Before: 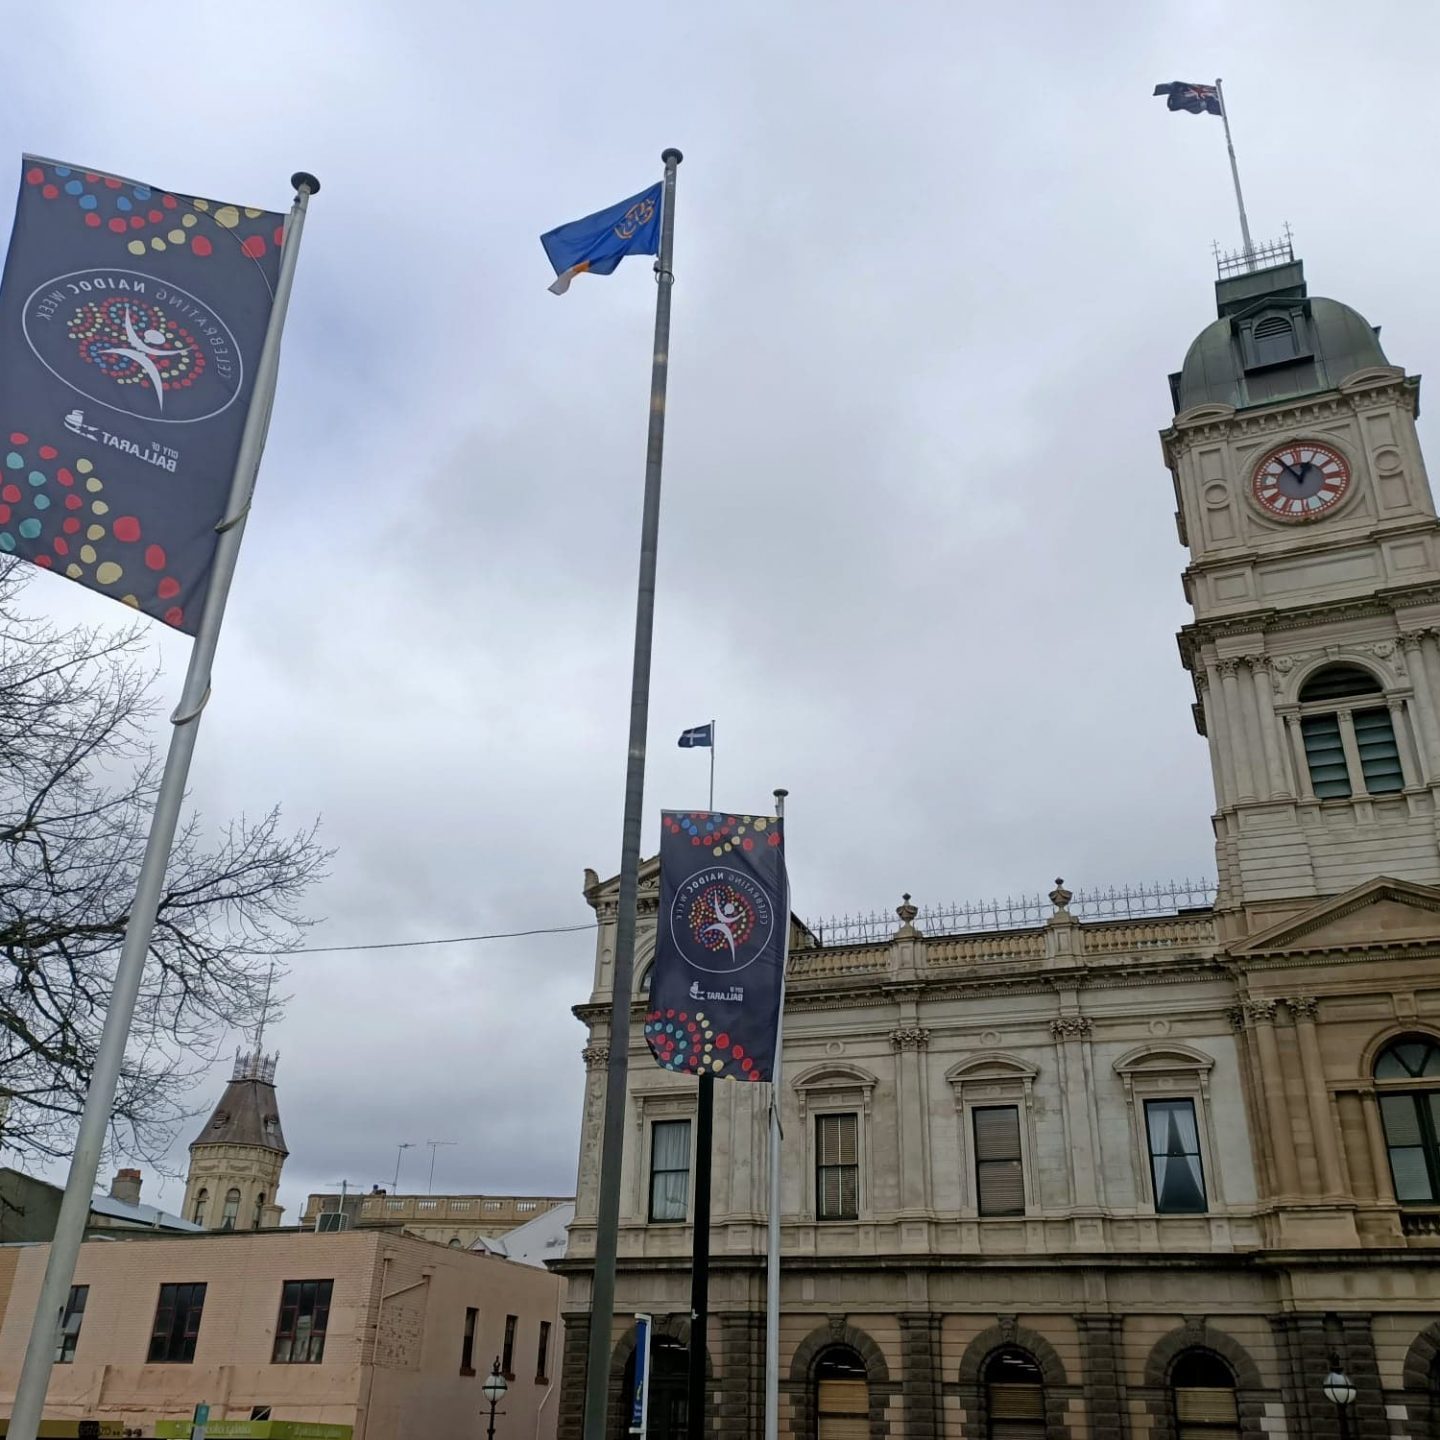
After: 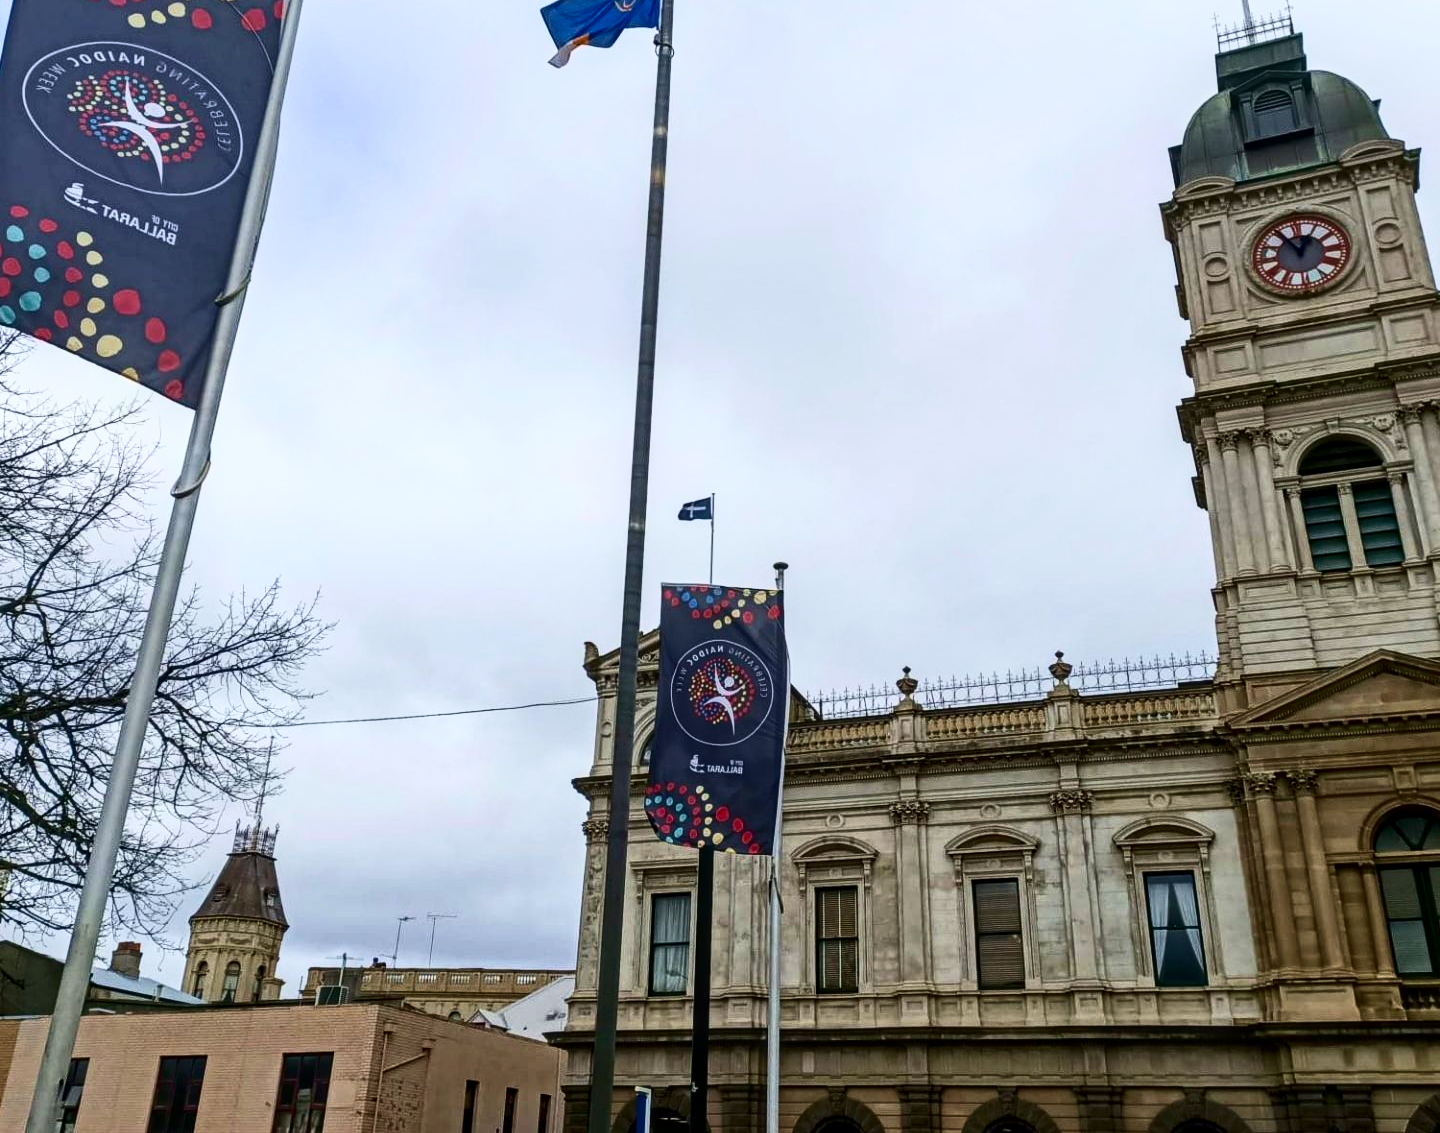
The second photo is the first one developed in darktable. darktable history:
contrast brightness saturation: contrast 0.4, brightness 0.05, saturation 0.25
crop and rotate: top 15.774%, bottom 5.506%
velvia: on, module defaults
local contrast: on, module defaults
